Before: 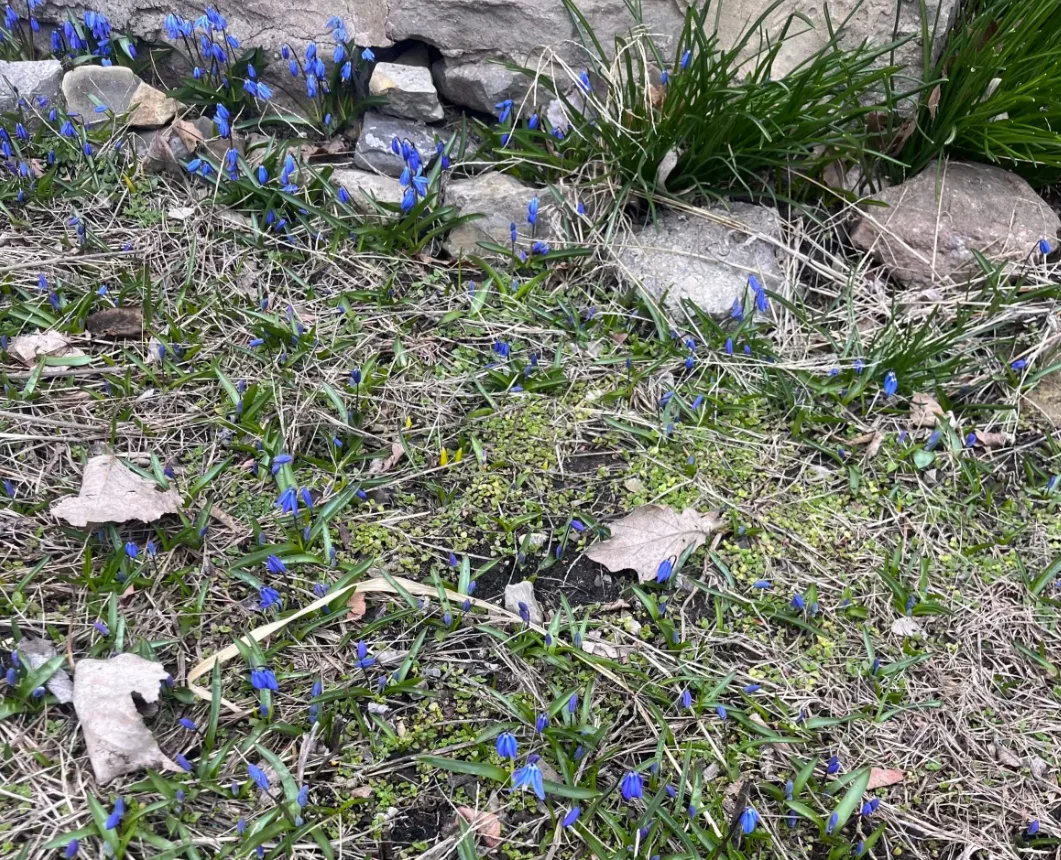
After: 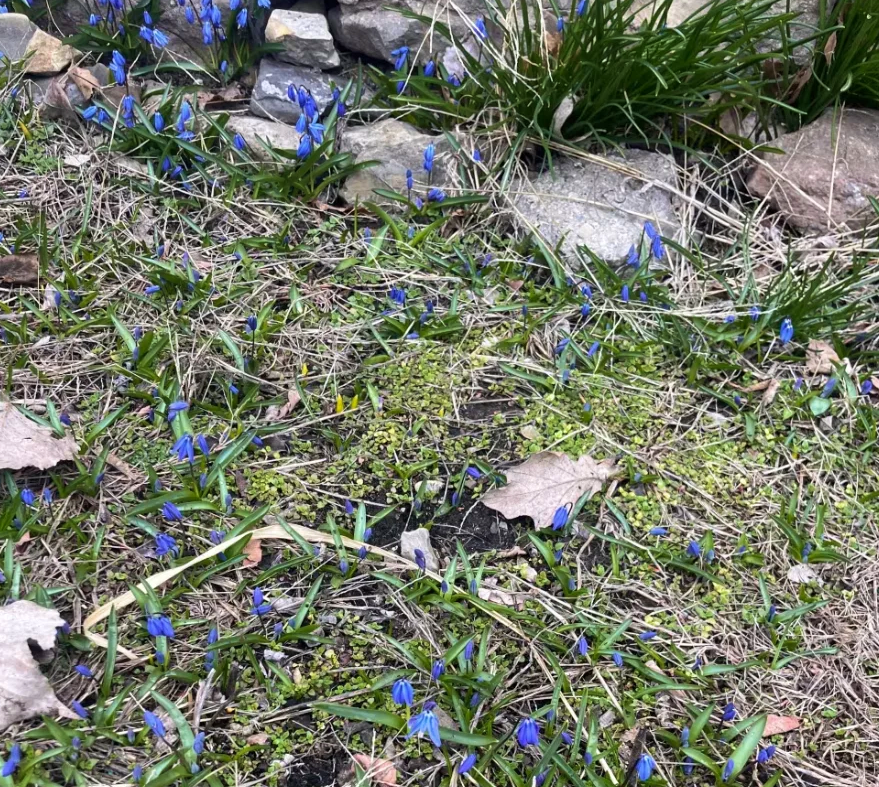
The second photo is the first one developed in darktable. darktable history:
velvia: on, module defaults
crop: left 9.807%, top 6.259%, right 7.334%, bottom 2.177%
